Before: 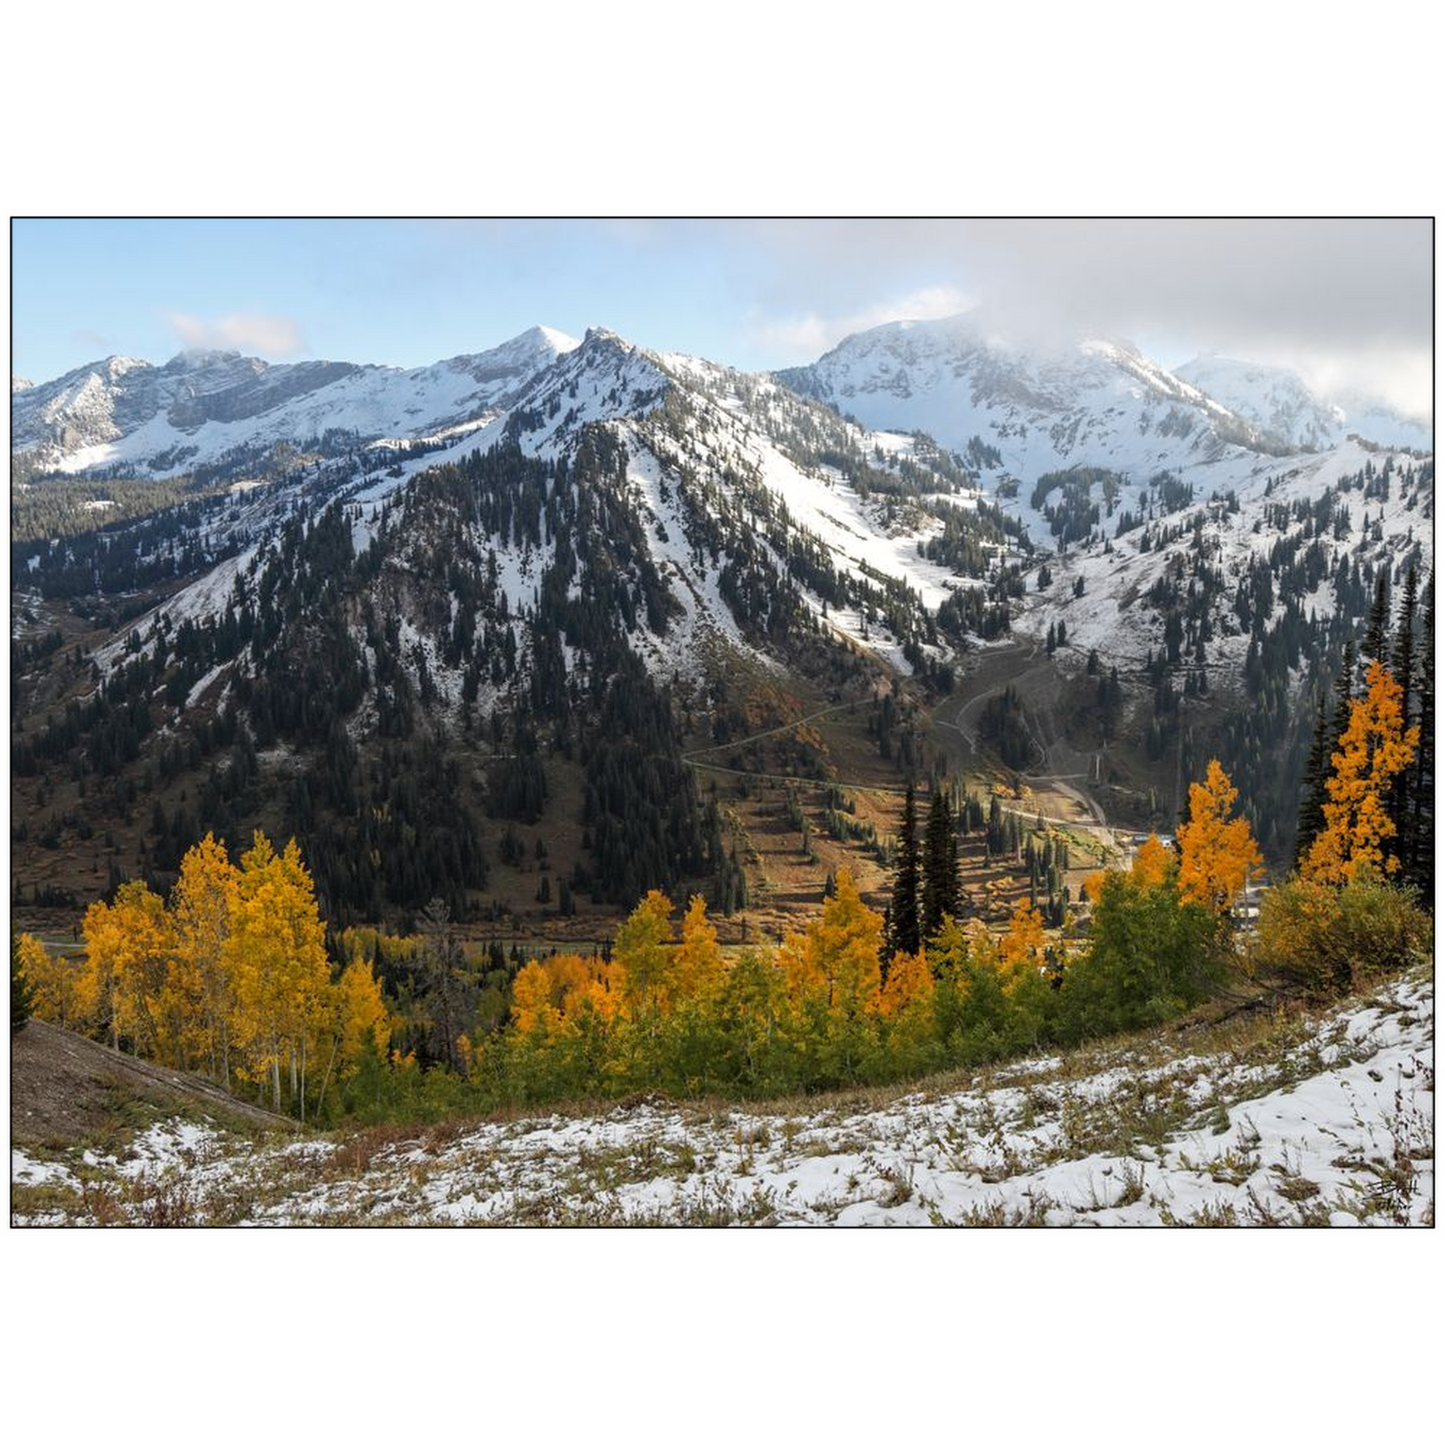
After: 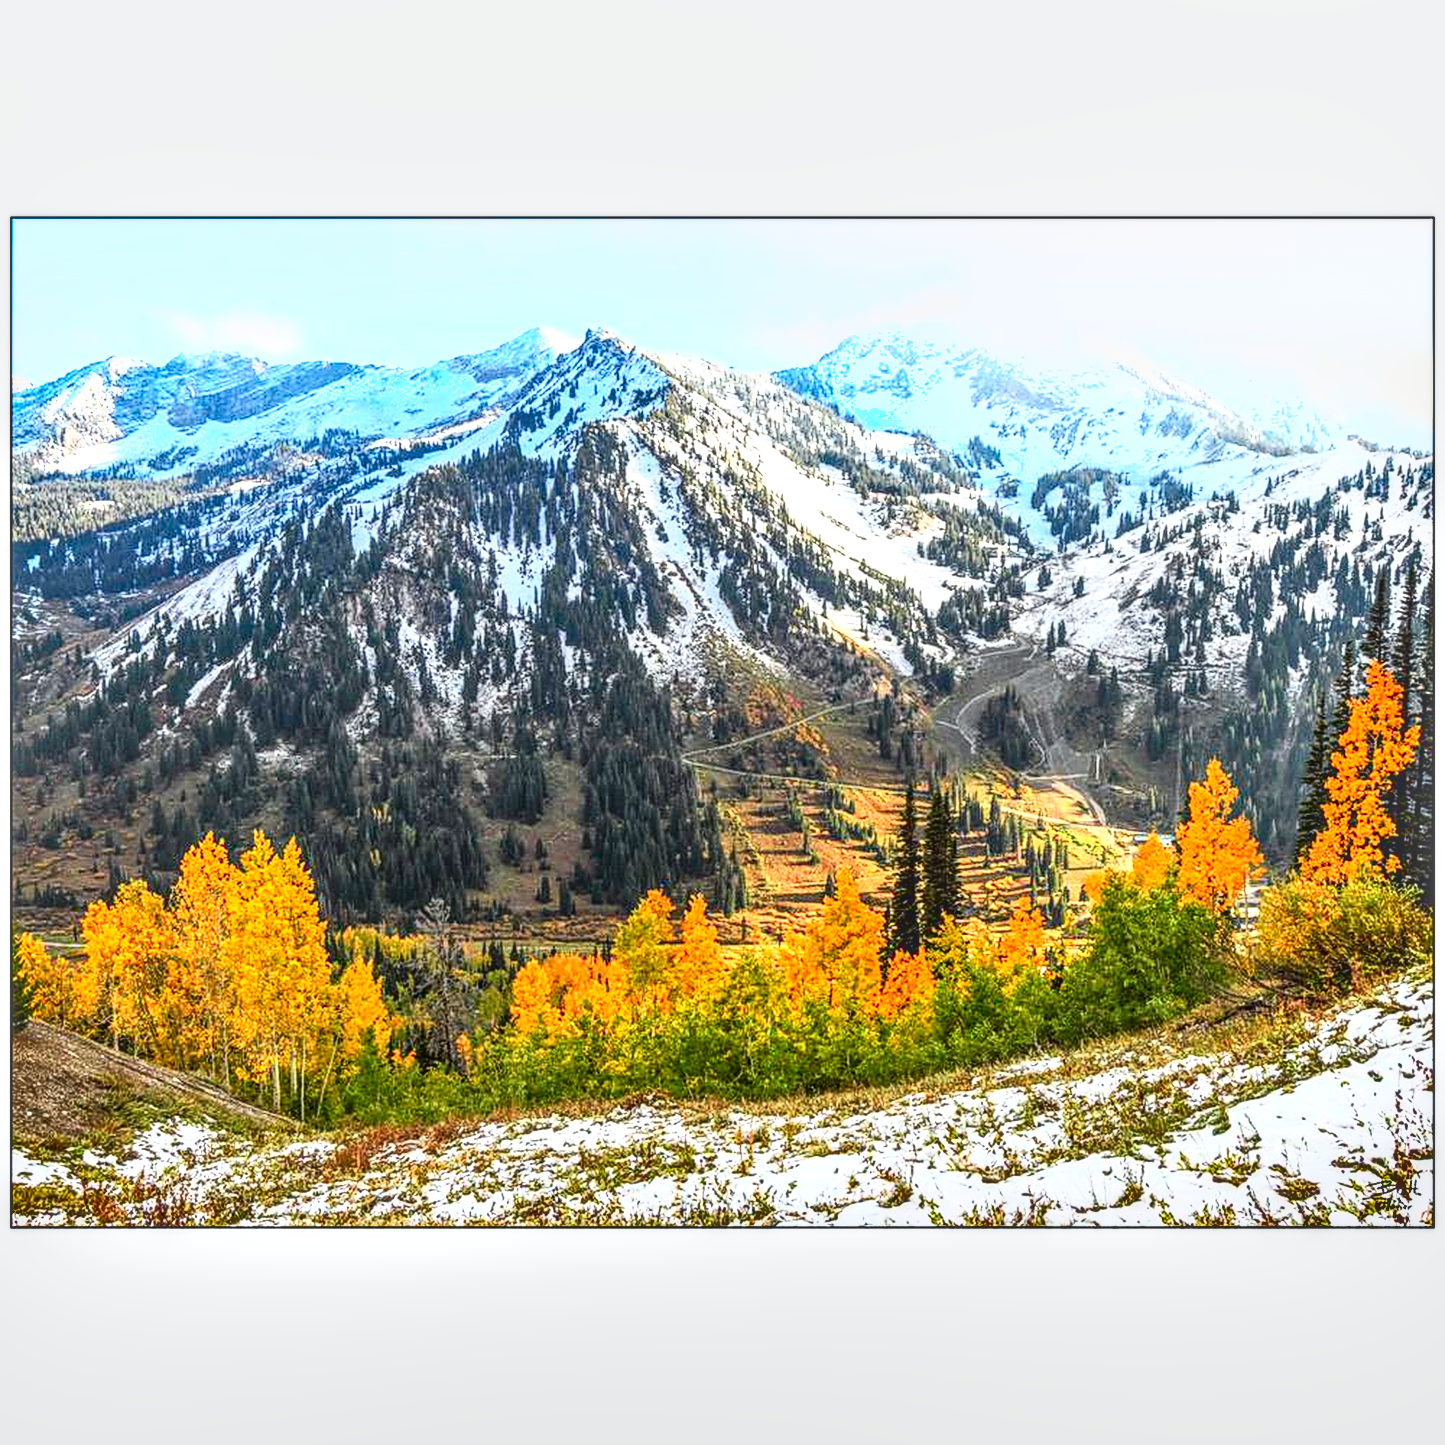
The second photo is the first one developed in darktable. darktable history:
color correction: saturation 1.34
sharpen: on, module defaults
tone curve: curves: ch0 [(0, 0) (0.051, 0.021) (0.11, 0.069) (0.249, 0.235) (0.452, 0.526) (0.596, 0.713) (0.703, 0.83) (0.851, 0.938) (1, 1)]; ch1 [(0, 0) (0.1, 0.038) (0.318, 0.221) (0.413, 0.325) (0.443, 0.412) (0.483, 0.474) (0.503, 0.501) (0.516, 0.517) (0.548, 0.568) (0.569, 0.599) (0.594, 0.634) (0.666, 0.701) (1, 1)]; ch2 [(0, 0) (0.453, 0.435) (0.479, 0.476) (0.504, 0.5) (0.529, 0.537) (0.556, 0.583) (0.584, 0.618) (0.824, 0.815) (1, 1)], color space Lab, independent channels, preserve colors none
exposure: exposure 1 EV, compensate highlight preservation false
local contrast: highlights 0%, shadows 0%, detail 133%
shadows and highlights: white point adjustment 1, soften with gaussian
